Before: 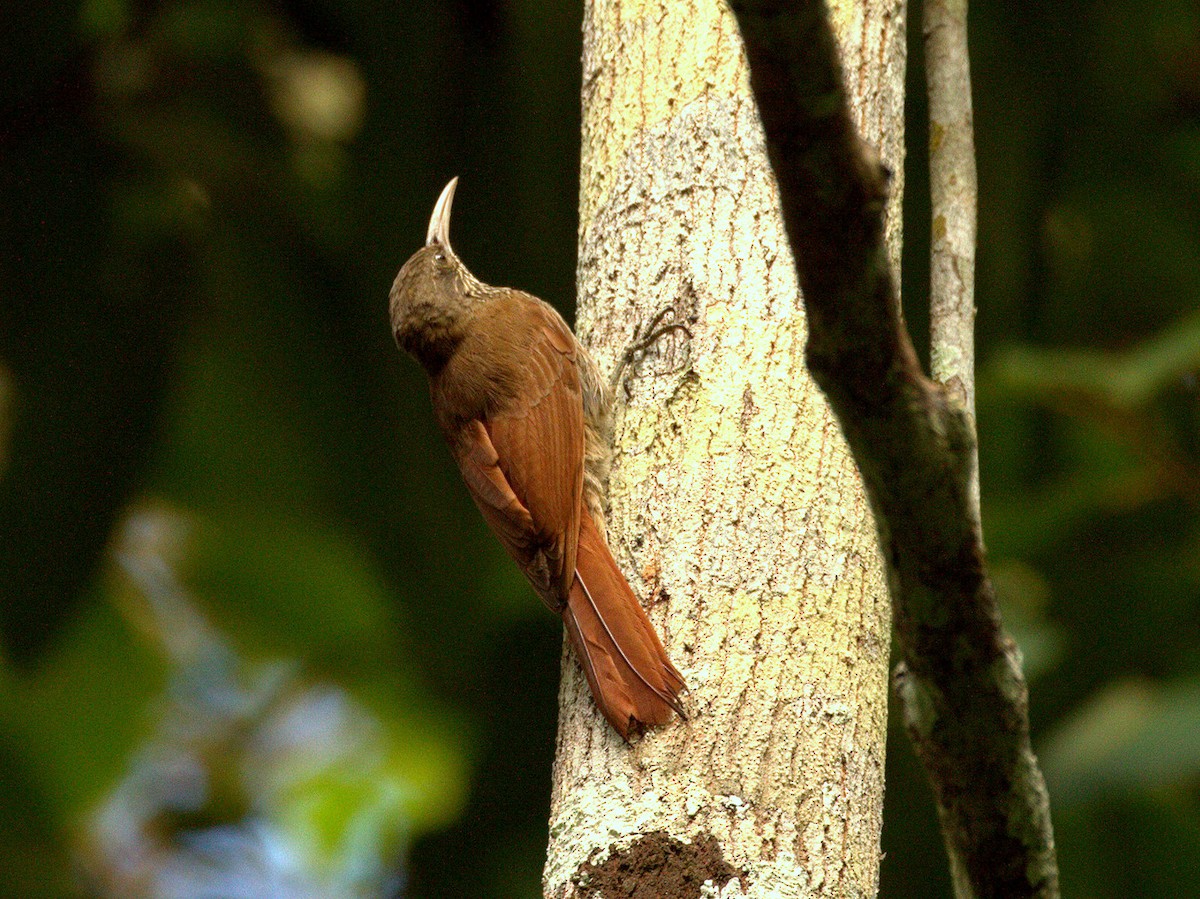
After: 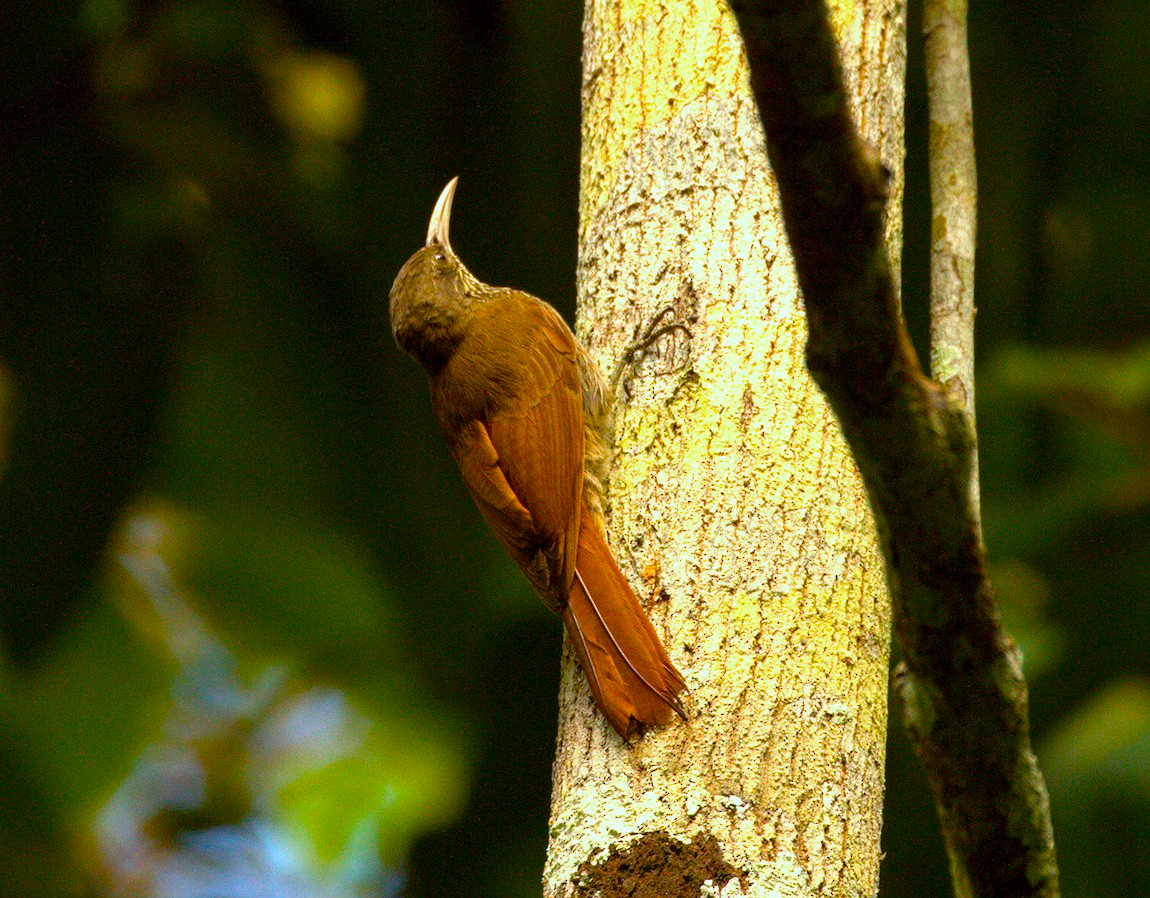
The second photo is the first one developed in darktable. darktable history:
crop: right 4.115%, bottom 0.05%
color balance rgb: perceptual saturation grading › global saturation 43.149%, global vibrance 20.677%
